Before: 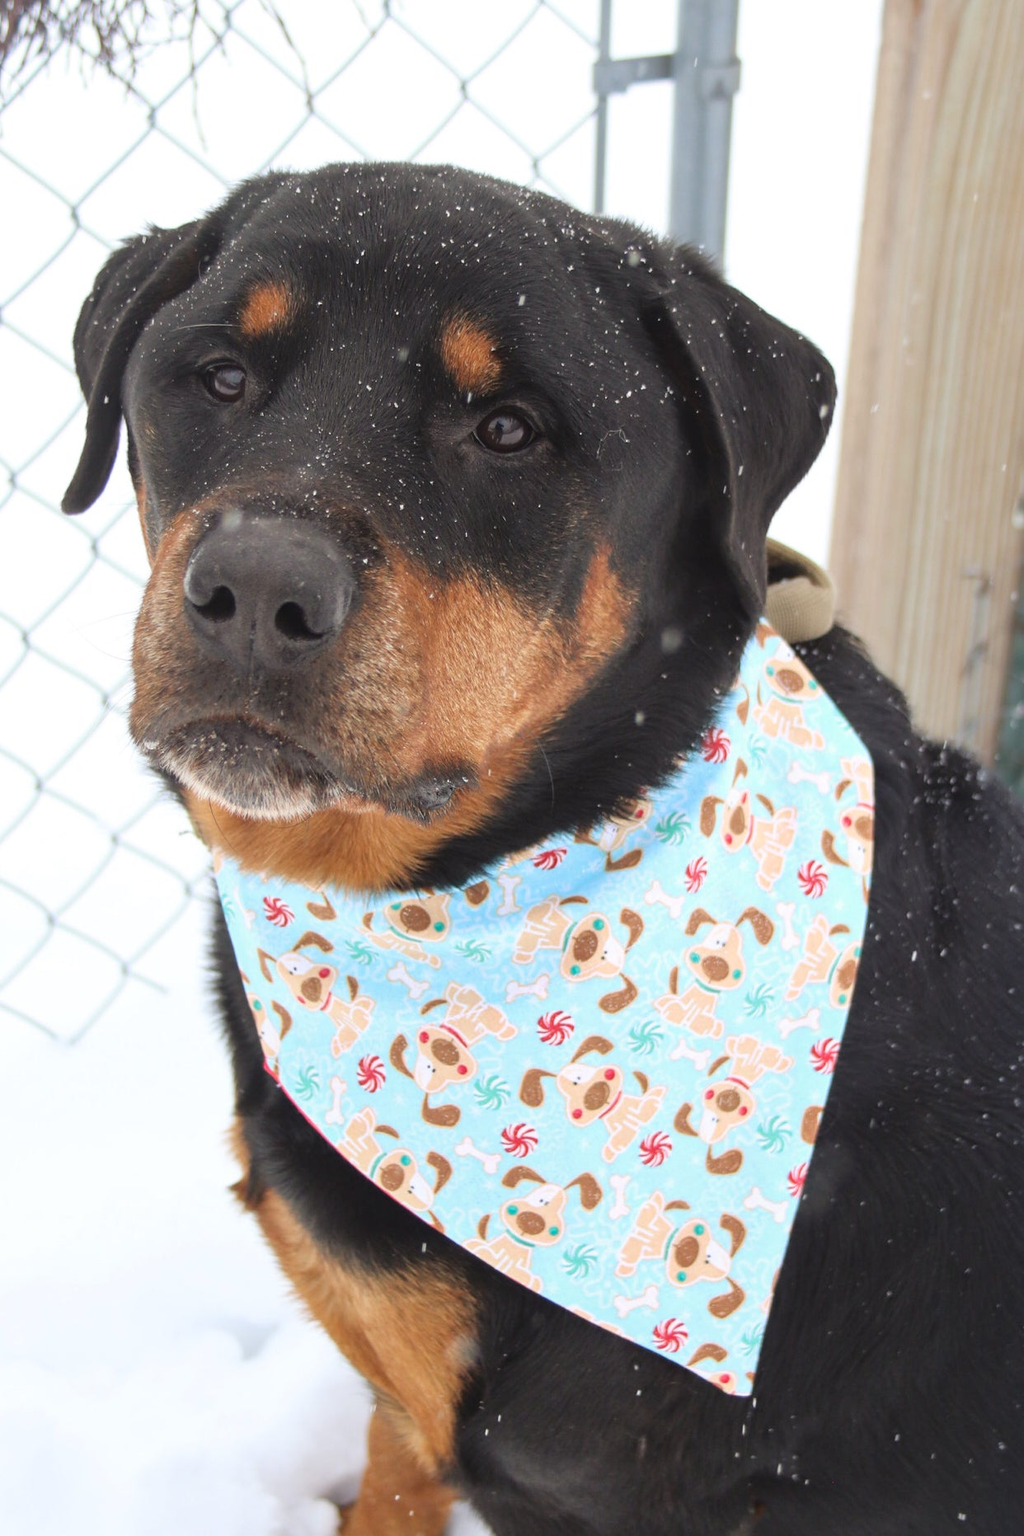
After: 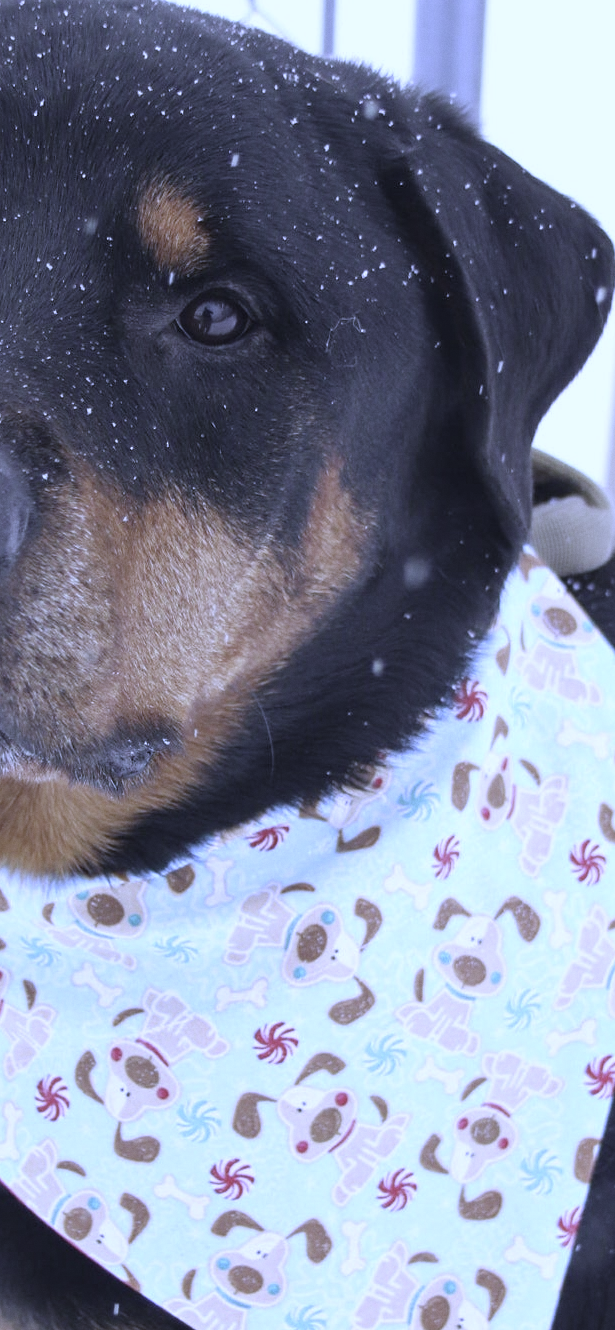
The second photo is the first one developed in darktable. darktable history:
grain: coarseness 14.57 ISO, strength 8.8%
color correction: highlights a* 5.59, highlights b* 5.24, saturation 0.68
crop: left 32.075%, top 10.976%, right 18.355%, bottom 17.596%
white balance: red 0.766, blue 1.537
